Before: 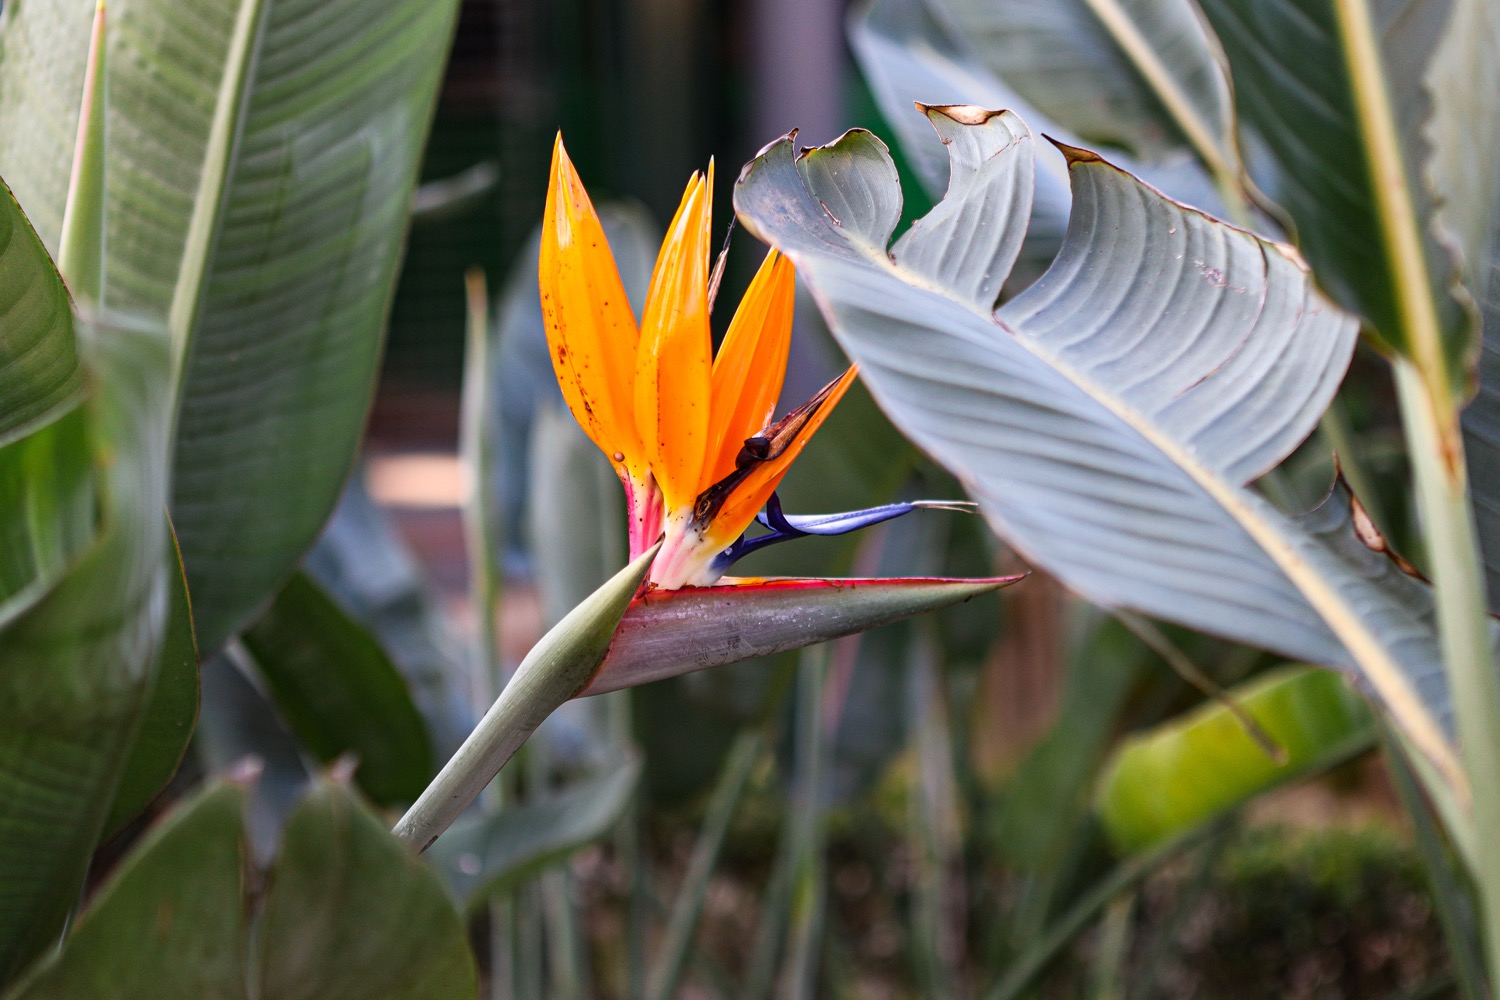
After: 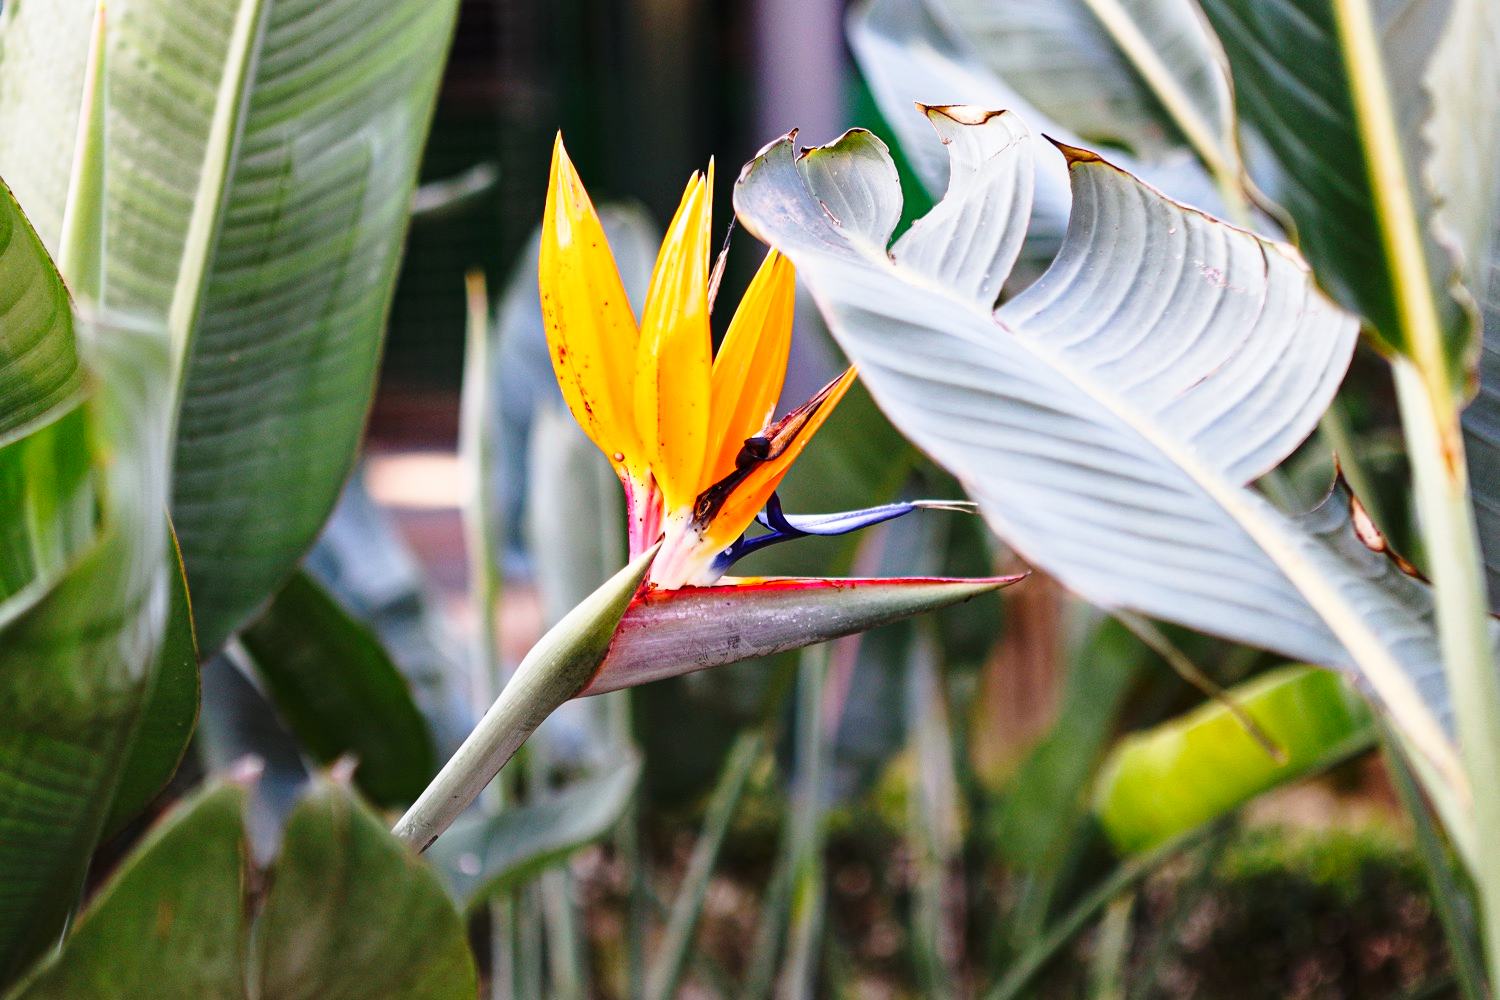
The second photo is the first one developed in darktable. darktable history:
base curve: curves: ch0 [(0, 0) (0.028, 0.03) (0.121, 0.232) (0.46, 0.748) (0.859, 0.968) (1, 1)], preserve colors none
contrast brightness saturation: contrast 0.05
